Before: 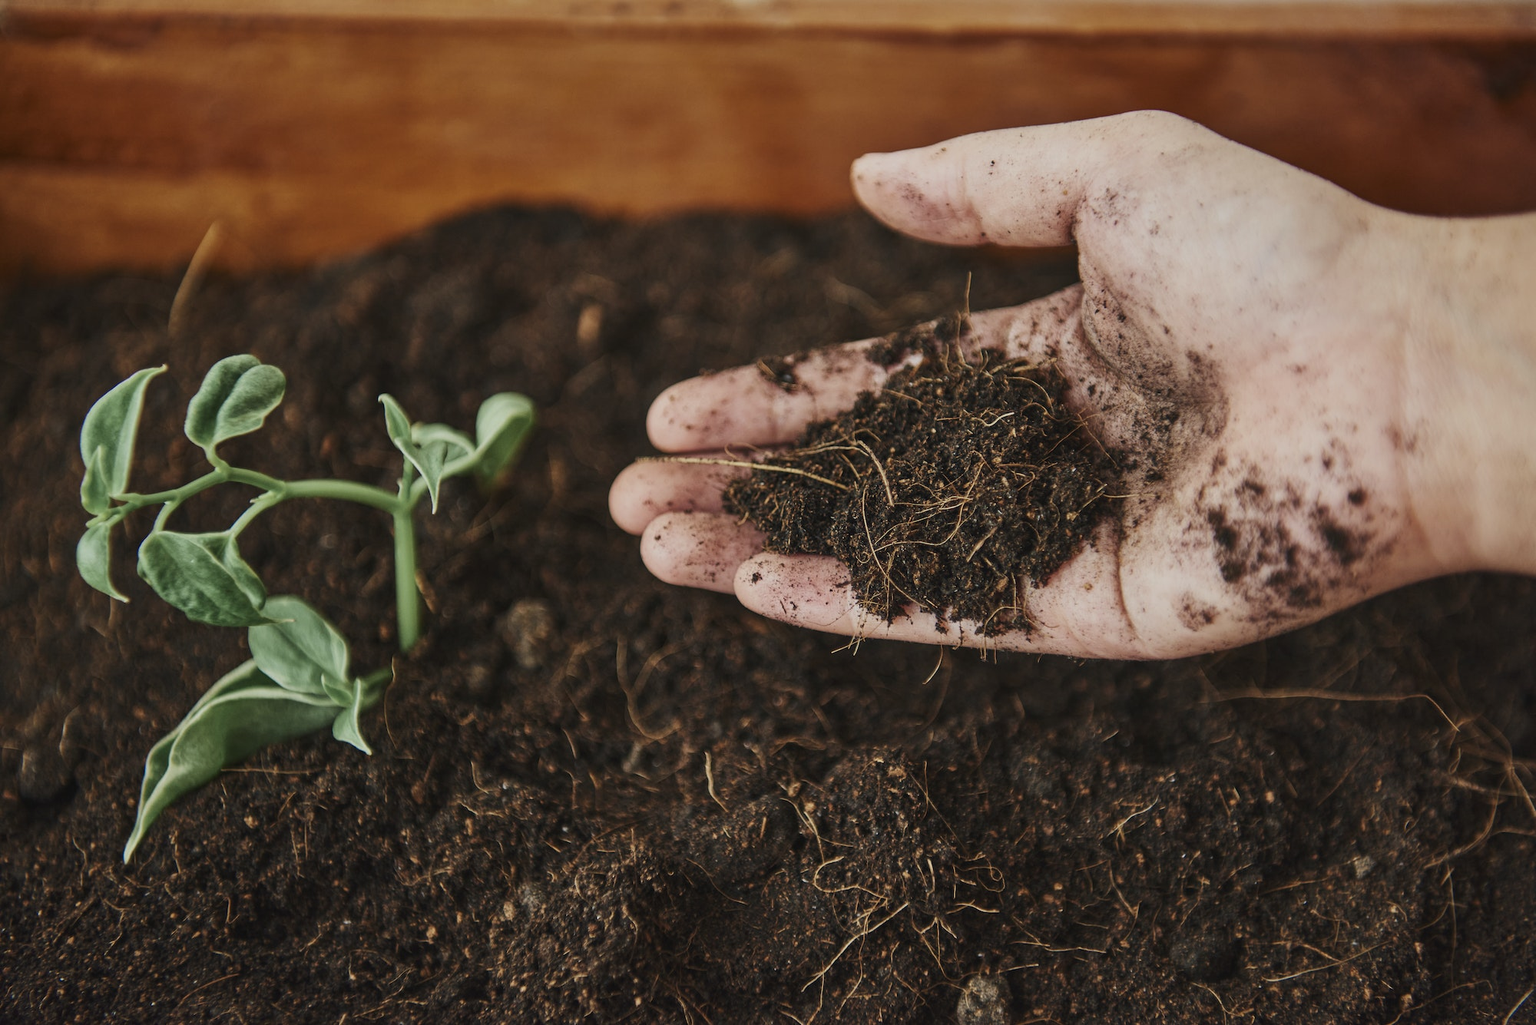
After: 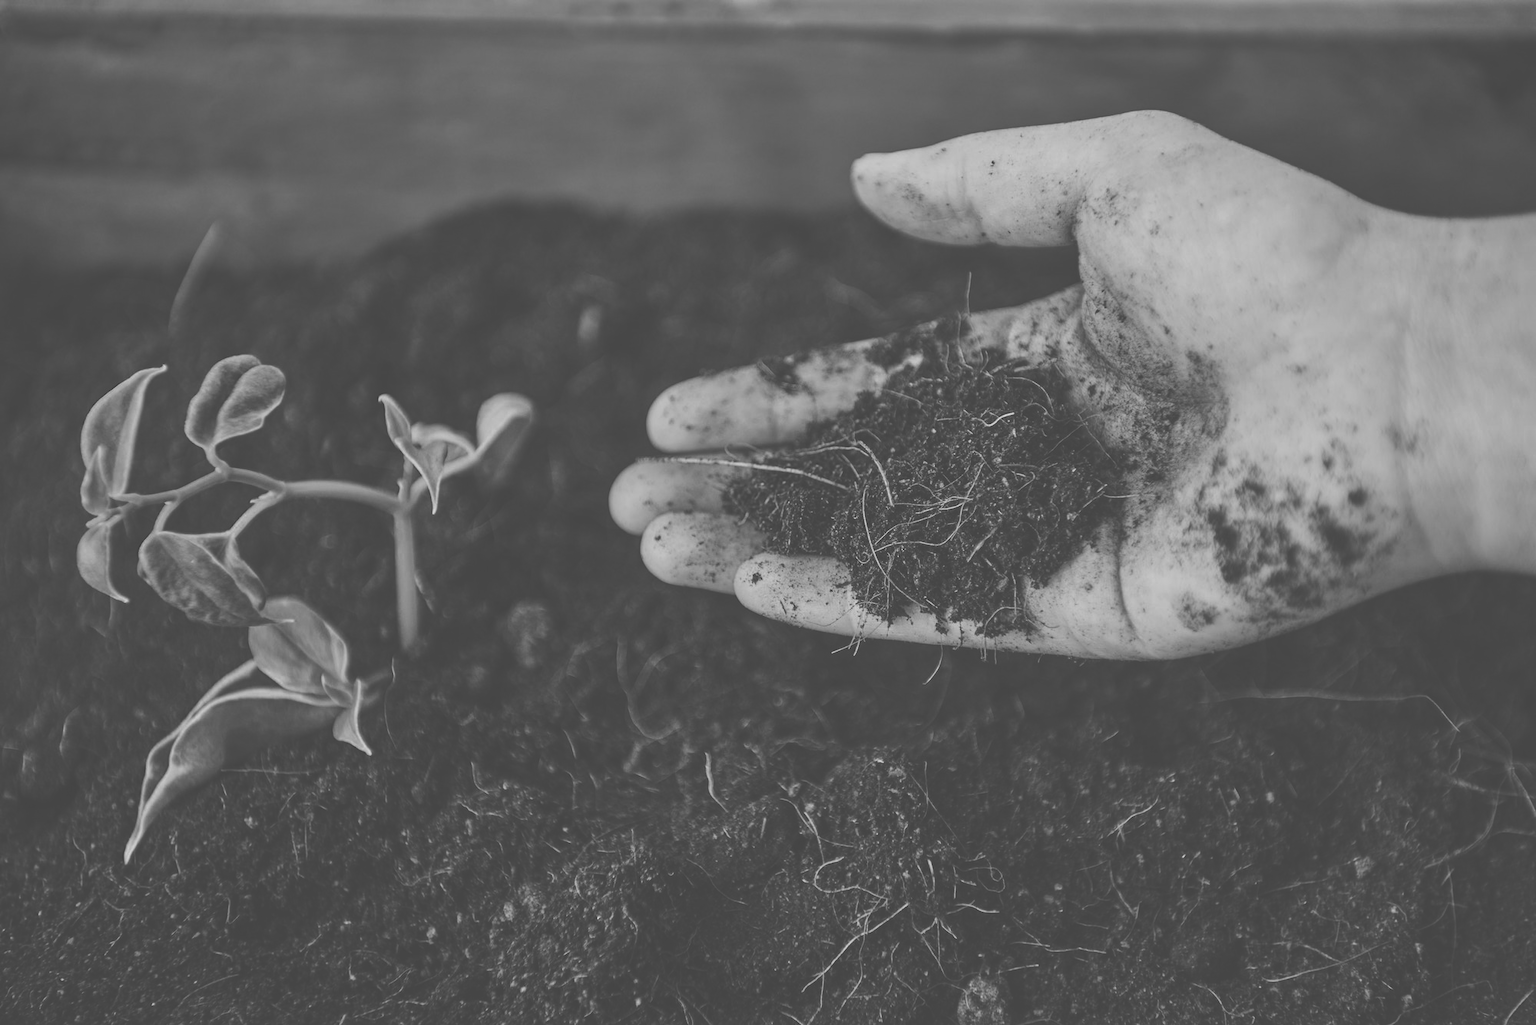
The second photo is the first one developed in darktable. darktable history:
exposure: black level correction -0.062, exposure -0.05 EV, compensate highlight preservation false
color zones: curves: ch0 [(0.002, 0.593) (0.143, 0.417) (0.285, 0.541) (0.455, 0.289) (0.608, 0.327) (0.727, 0.283) (0.869, 0.571) (1, 0.603)]; ch1 [(0, 0) (0.143, 0) (0.286, 0) (0.429, 0) (0.571, 0) (0.714, 0) (0.857, 0)]
